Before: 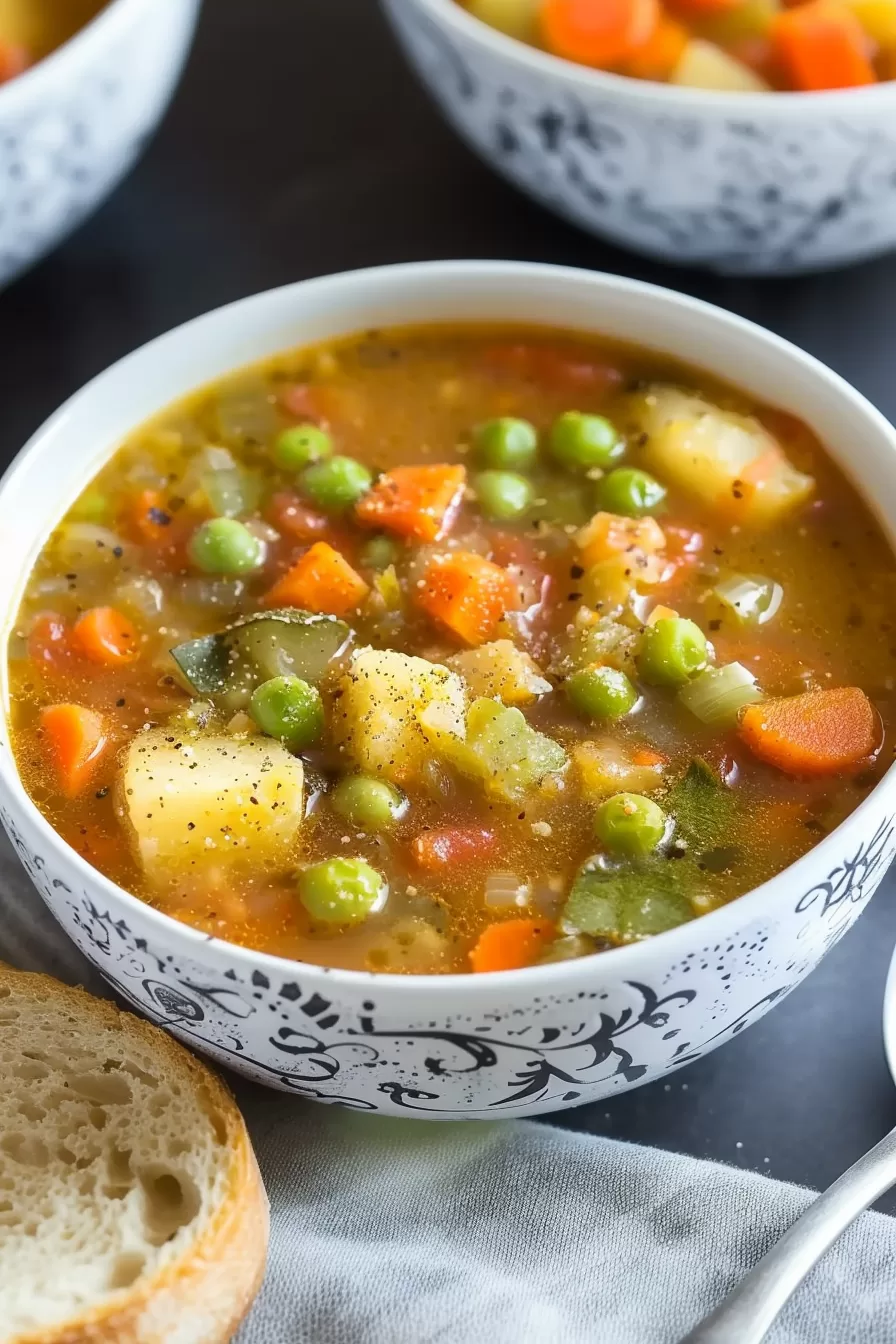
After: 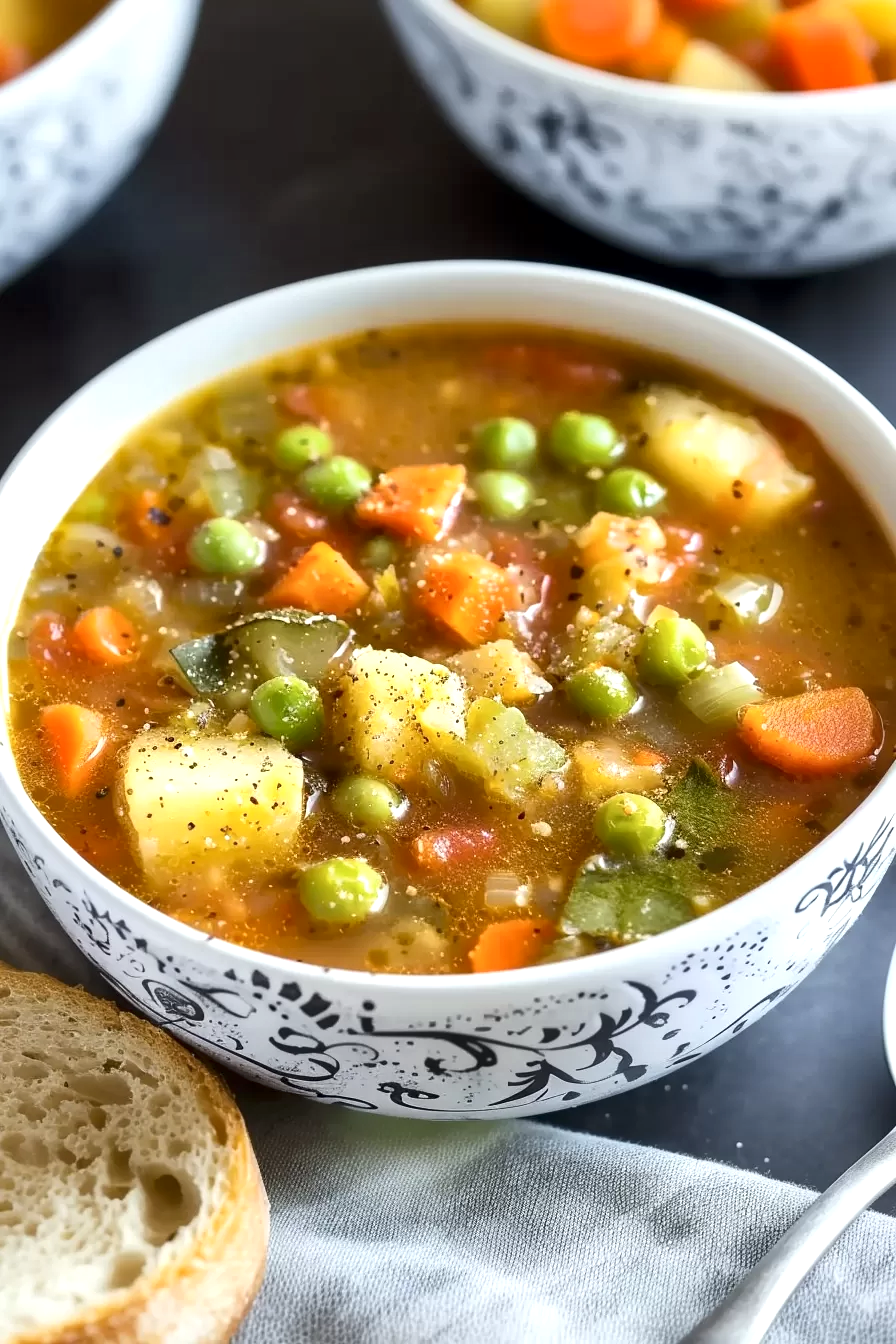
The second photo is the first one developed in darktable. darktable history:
local contrast: mode bilateral grid, contrast 24, coarseness 60, detail 150%, midtone range 0.2
exposure: exposure 0.198 EV, compensate exposure bias true, compensate highlight preservation false
